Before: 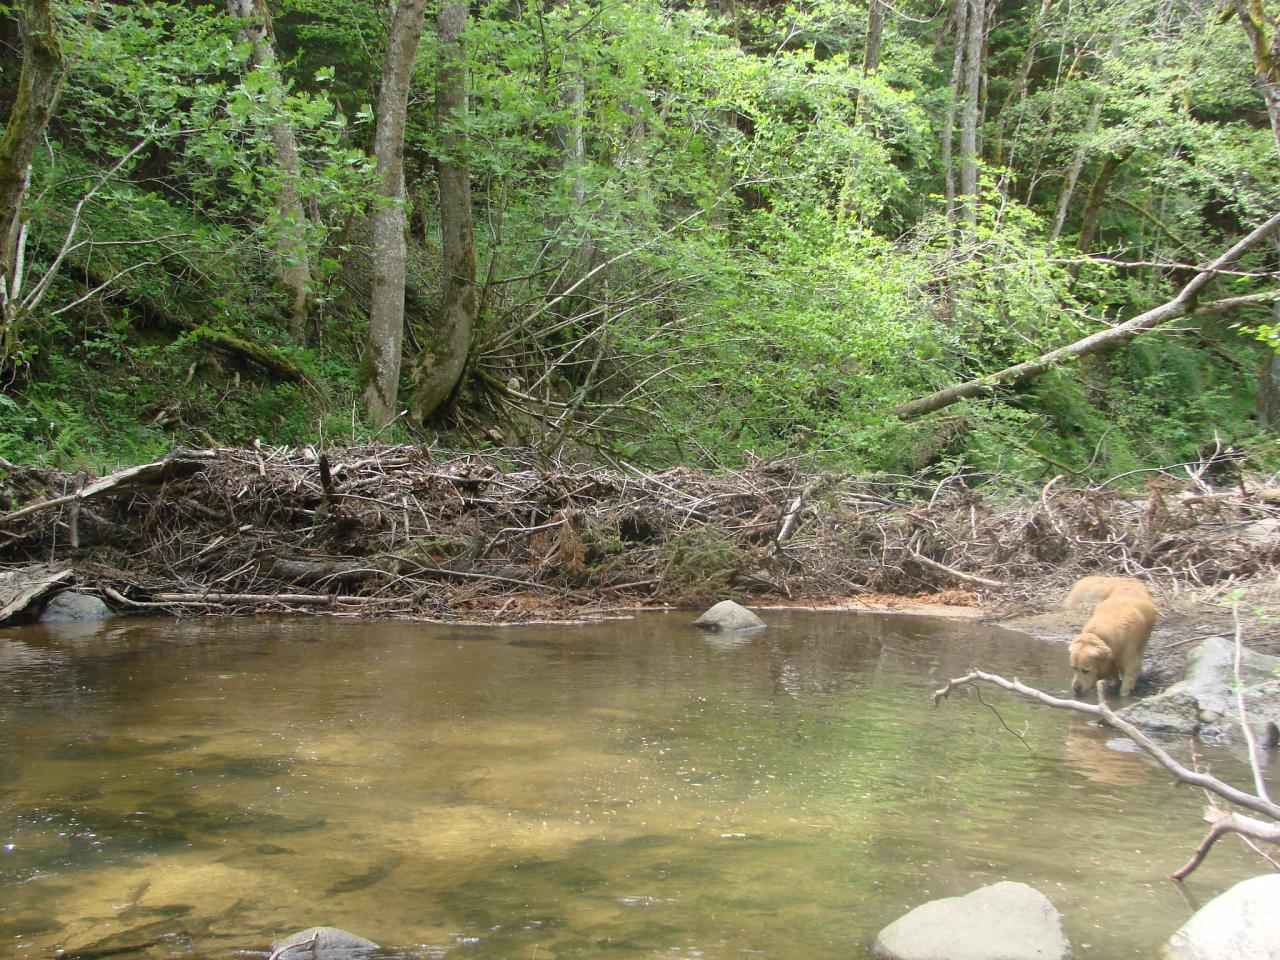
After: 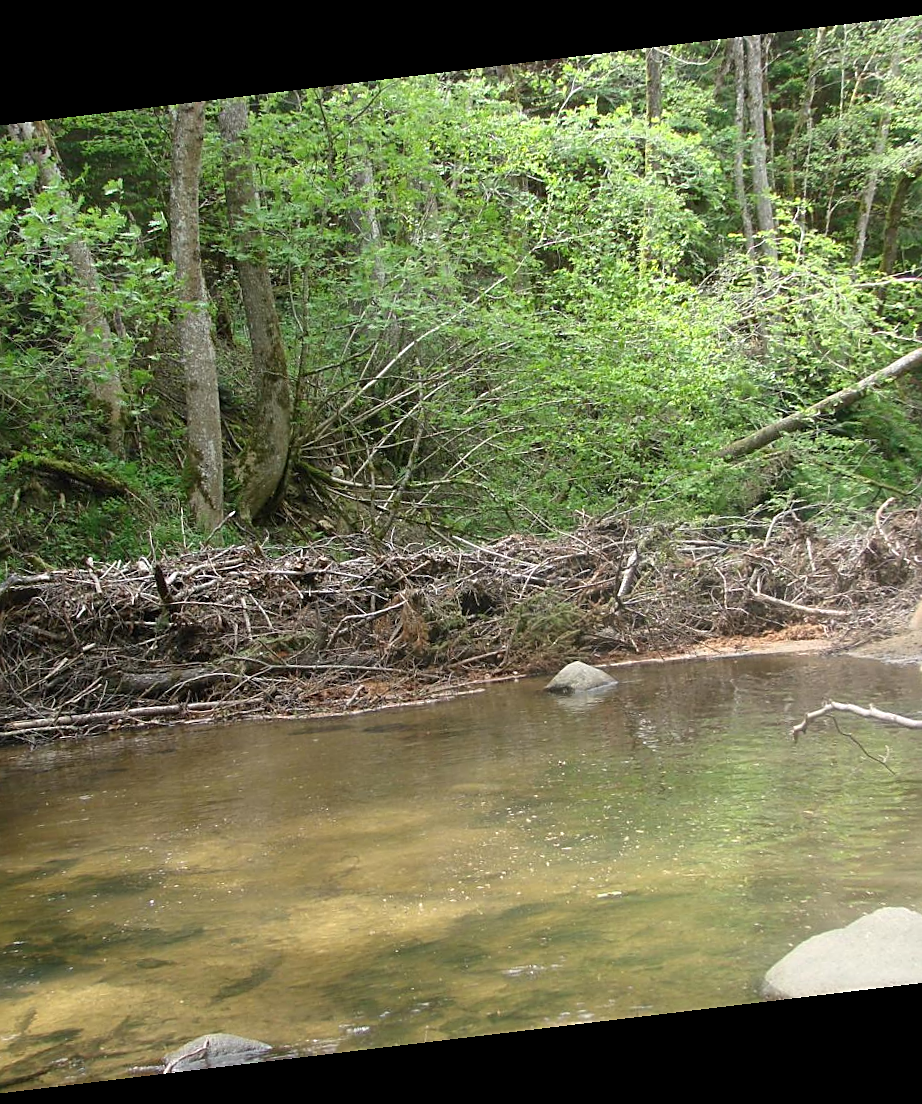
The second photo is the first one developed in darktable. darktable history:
crop and rotate: left 15.754%, right 17.579%
rotate and perspective: rotation -6.83°, automatic cropping off
sharpen: on, module defaults
